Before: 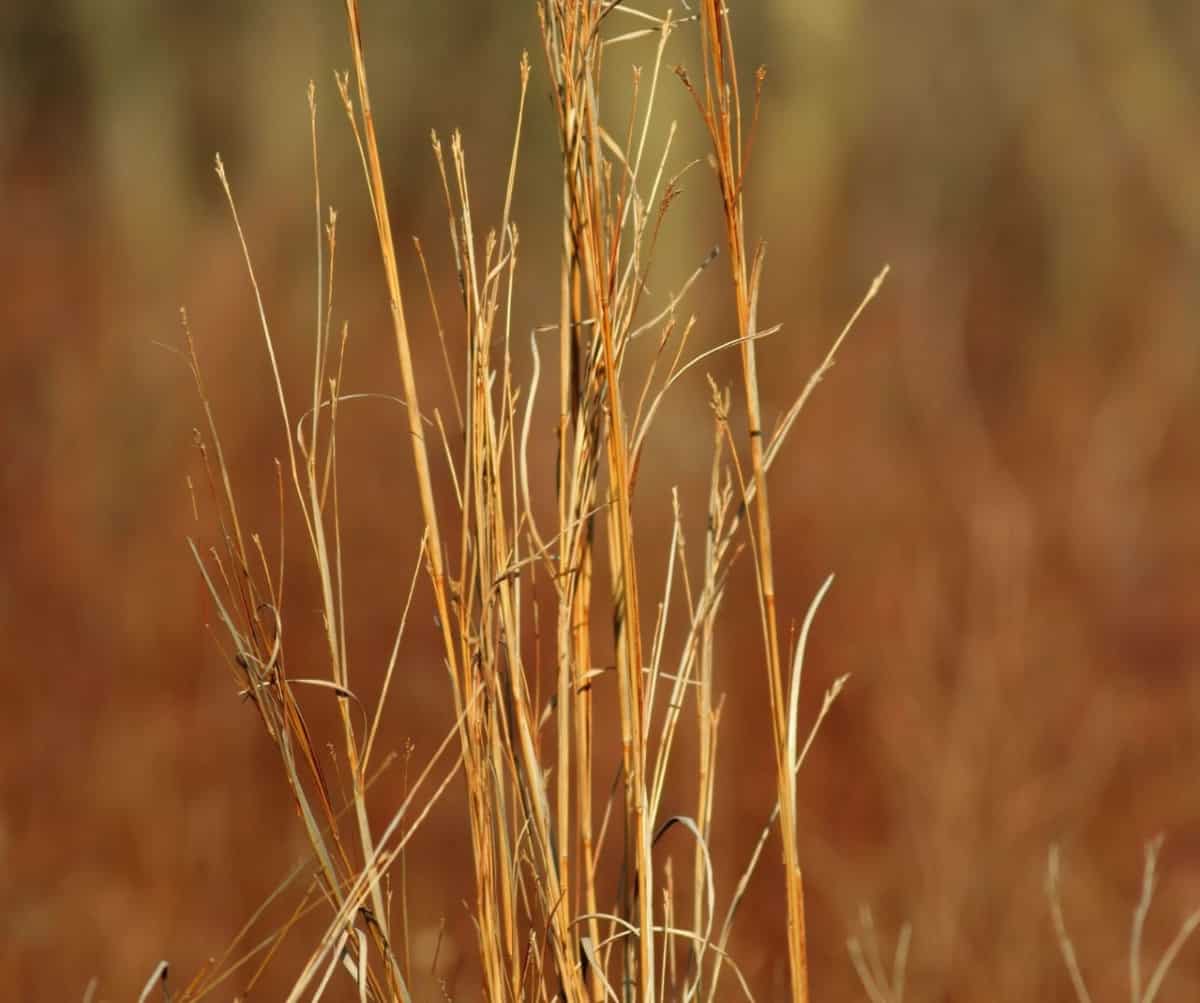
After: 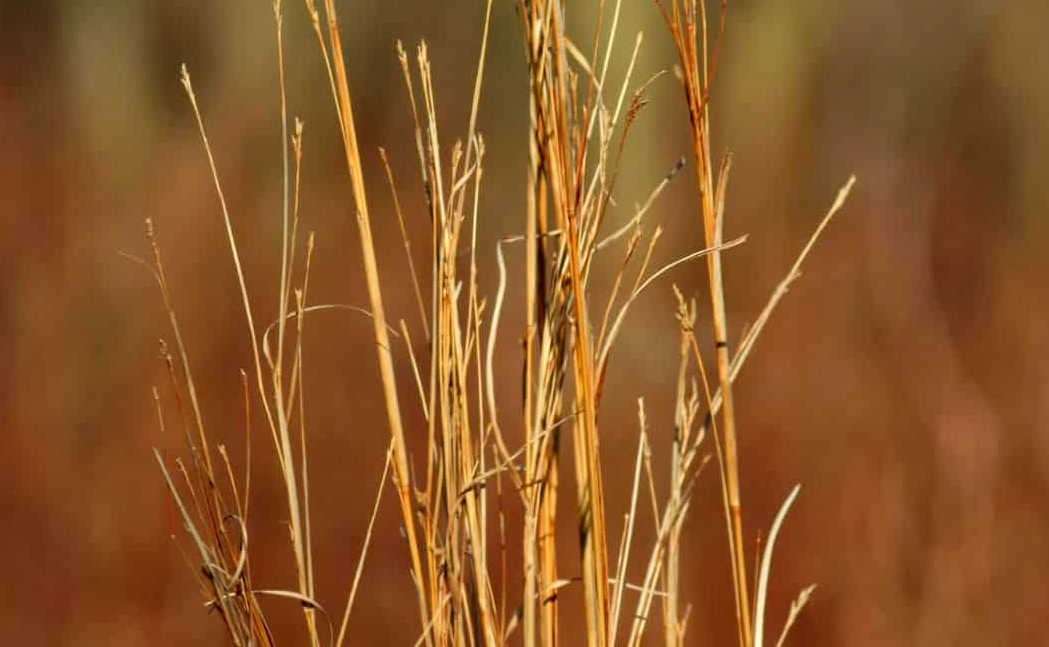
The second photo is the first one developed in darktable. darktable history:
local contrast: mode bilateral grid, contrast 20, coarseness 50, detail 120%, midtone range 0.2
haze removal: compatibility mode true, adaptive false
crop: left 2.893%, top 8.968%, right 9.619%, bottom 26.525%
contrast brightness saturation: contrast -0.013, brightness -0.011, saturation 0.032
levels: levels [0, 0.498, 0.996]
